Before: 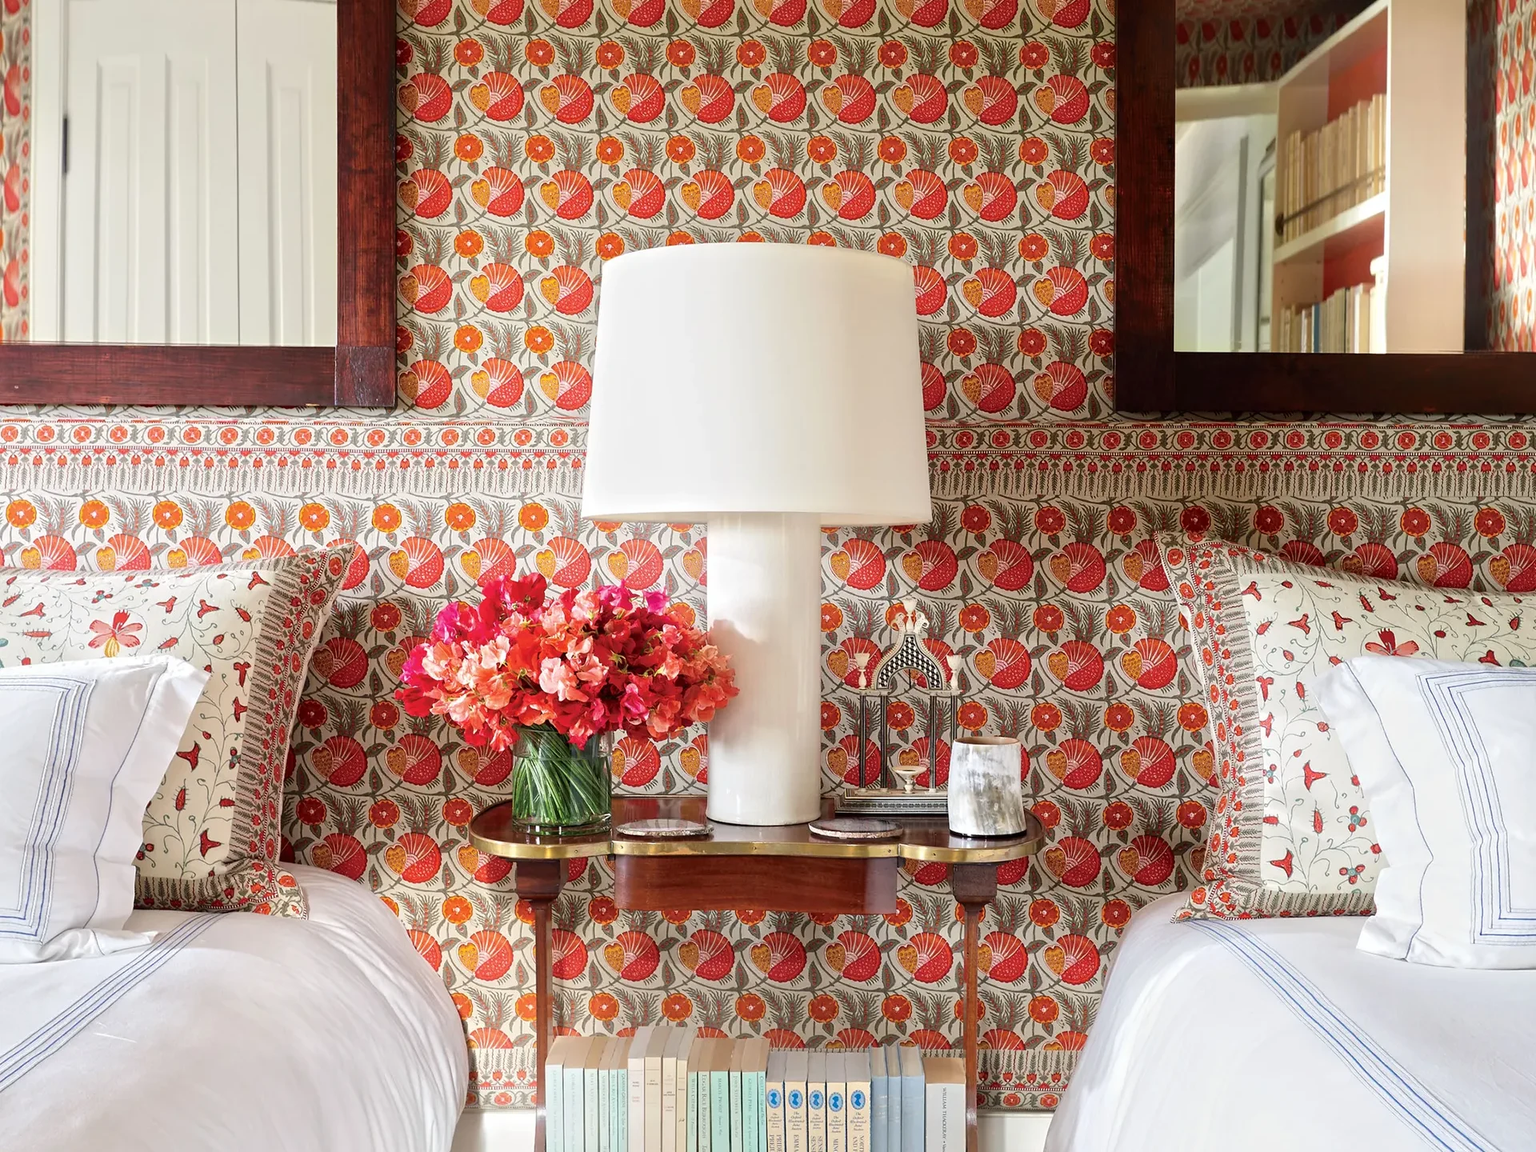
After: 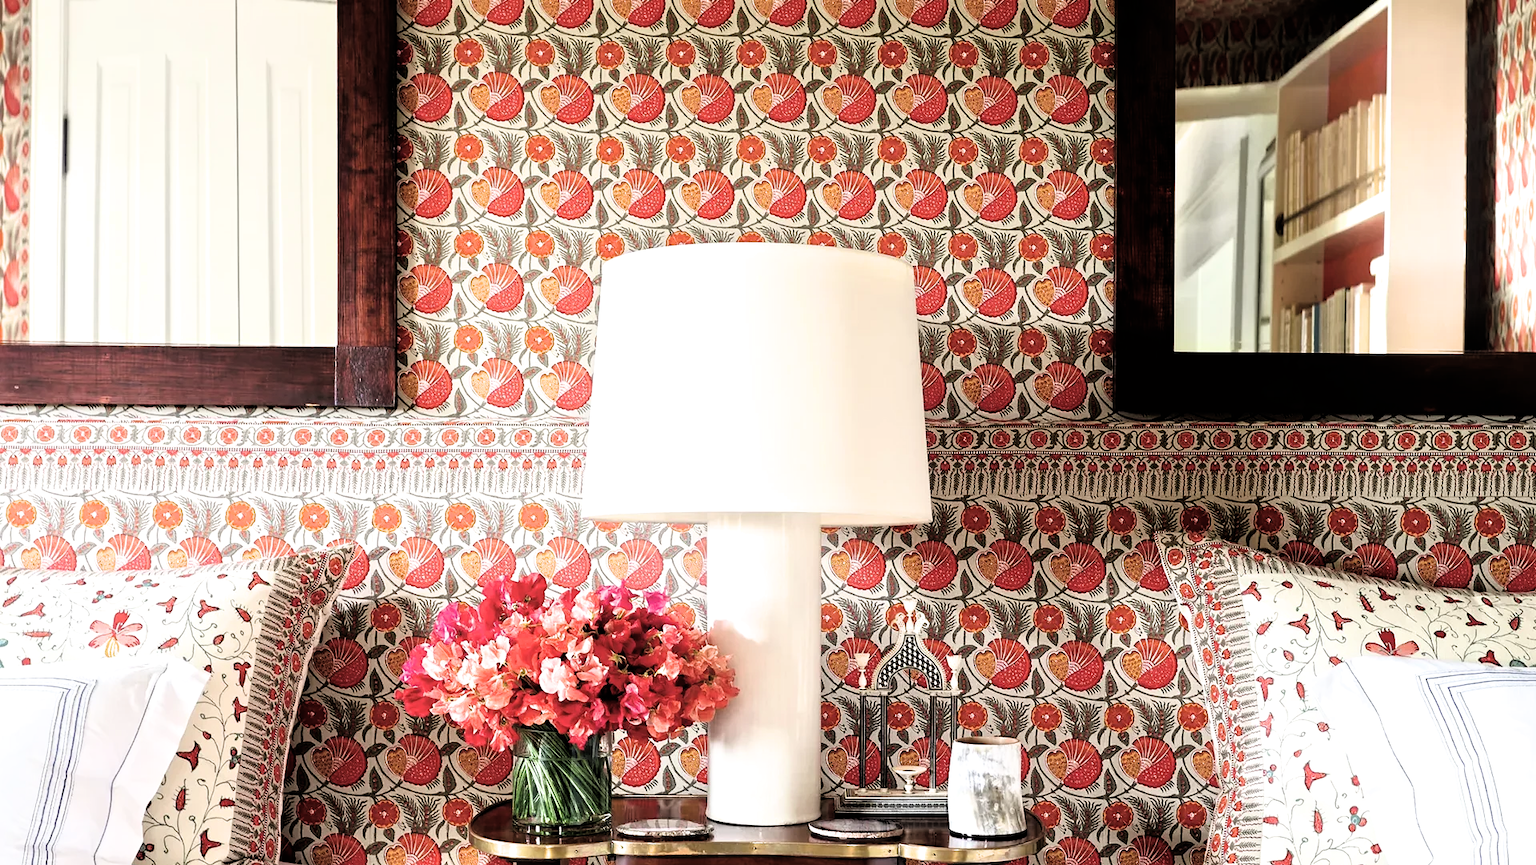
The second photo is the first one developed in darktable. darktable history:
crop: bottom 24.836%
filmic rgb: black relative exposure -3.61 EV, white relative exposure 2.15 EV, threshold 3.04 EV, hardness 3.63, enable highlight reconstruction true
exposure: black level correction -0.008, exposure 0.072 EV, compensate highlight preservation false
